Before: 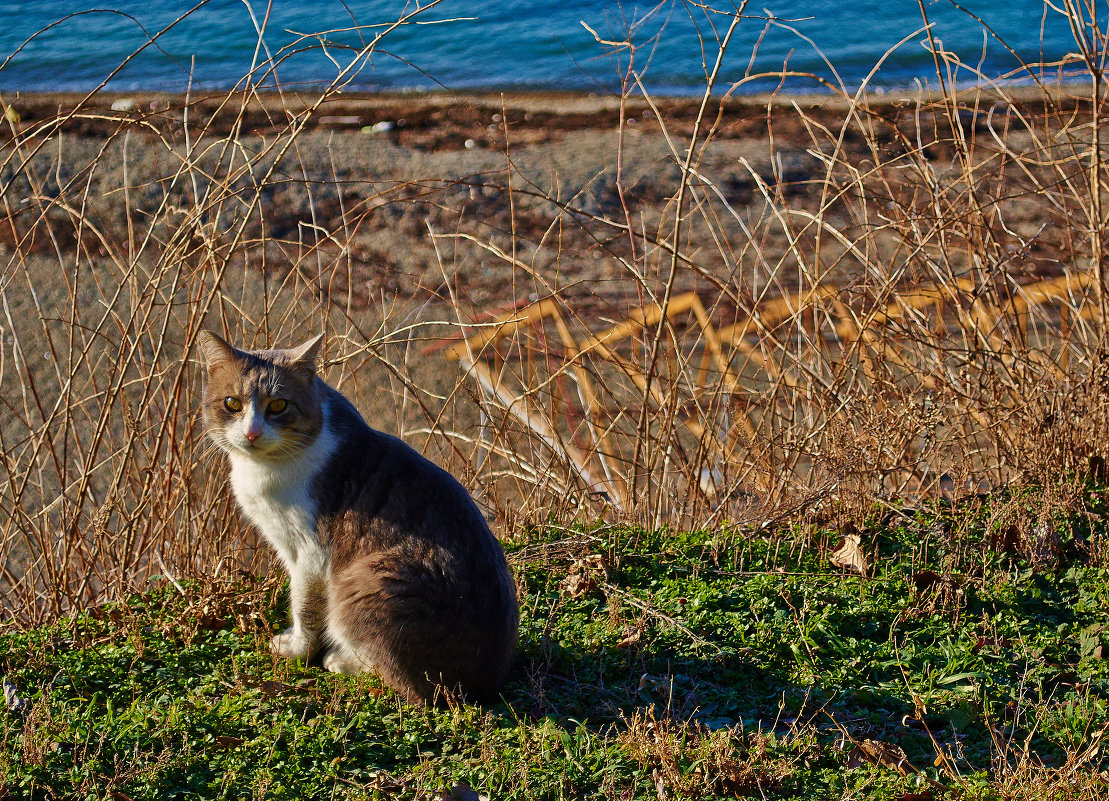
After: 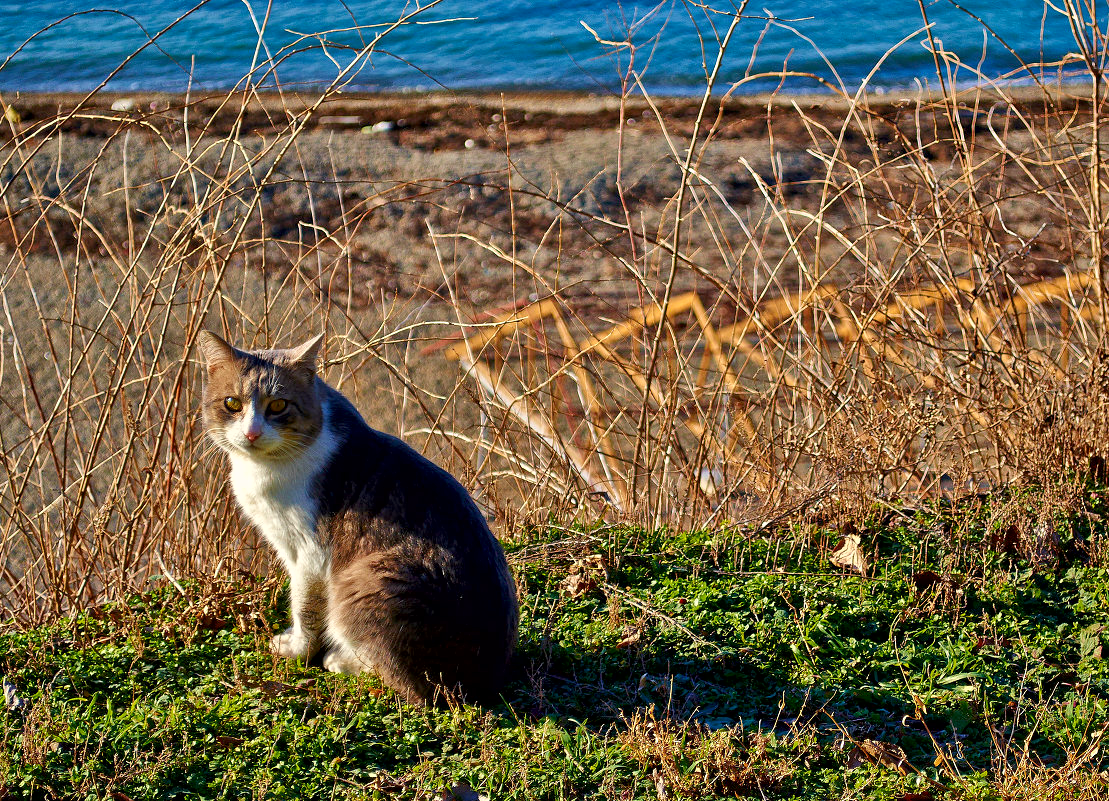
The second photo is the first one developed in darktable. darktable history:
exposure: black level correction 0.005, exposure 0.417 EV, compensate highlight preservation false
fill light: on, module defaults
